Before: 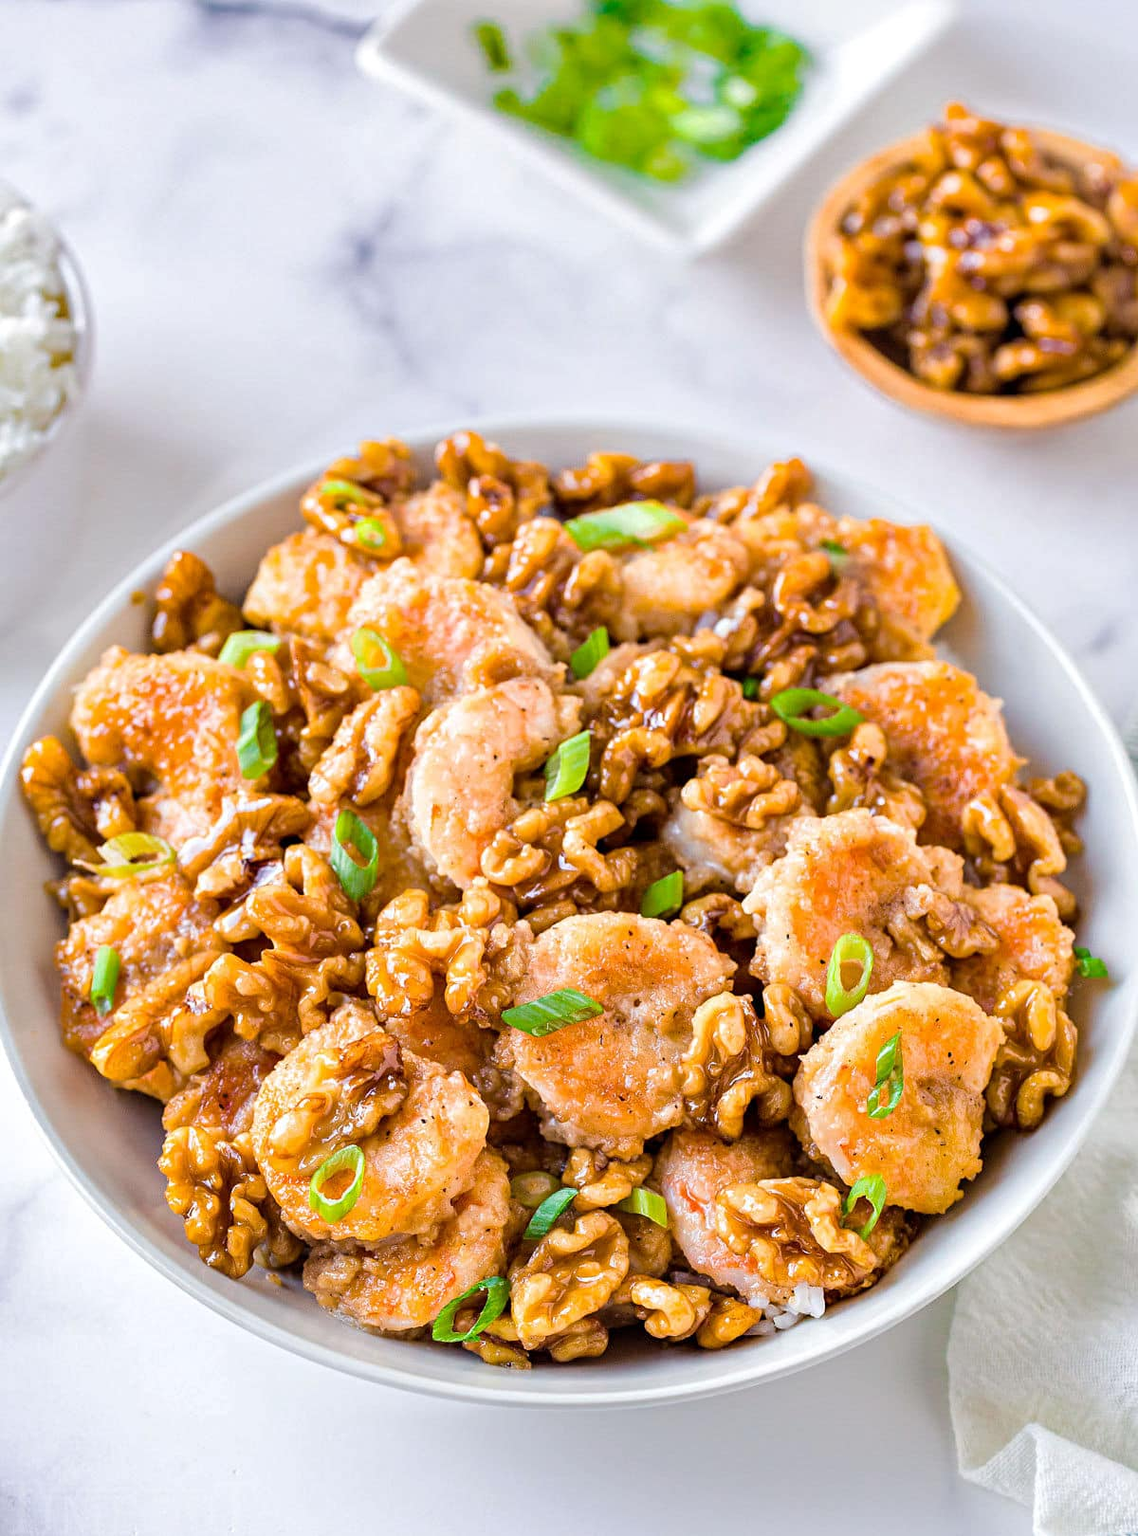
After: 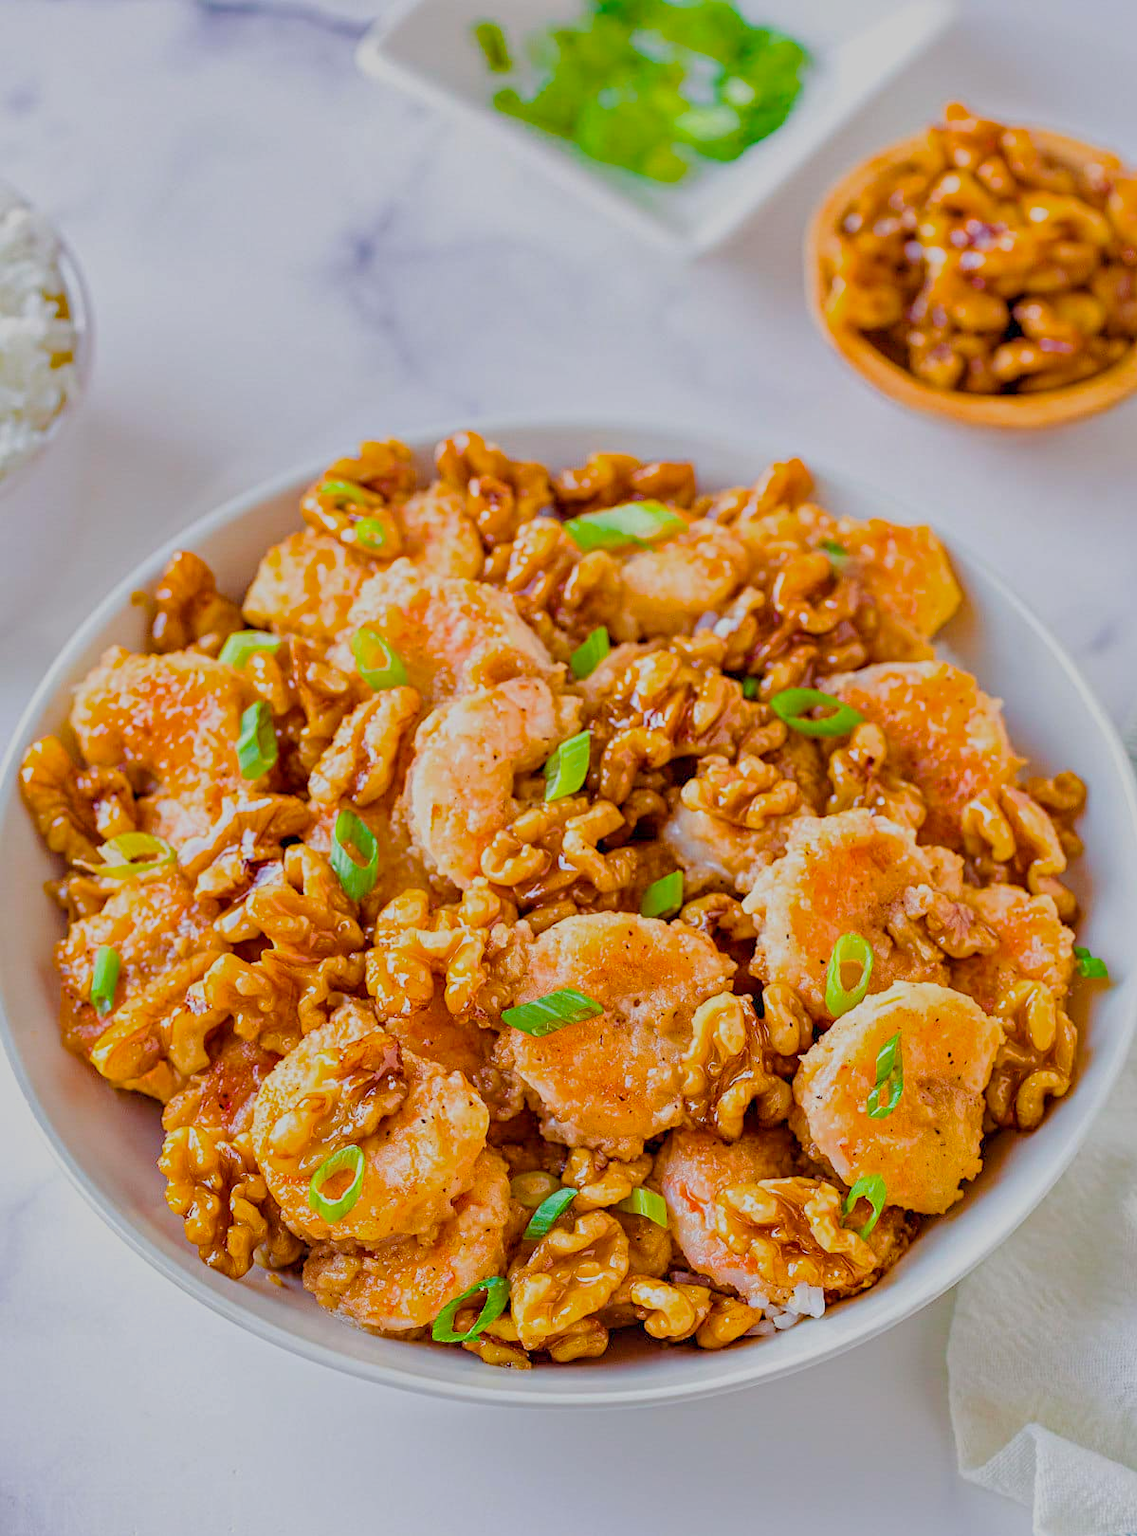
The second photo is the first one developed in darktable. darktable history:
color balance rgb: shadows lift › chroma 9.725%, shadows lift › hue 47.14°, perceptual saturation grading › global saturation 31.218%, contrast -29.461%
shadows and highlights: shadows 25.62, highlights -24.82
contrast equalizer: y [[0.5, 0.5, 0.5, 0.539, 0.64, 0.611], [0.5 ×6], [0.5 ×6], [0 ×6], [0 ×6]], mix 0.31
